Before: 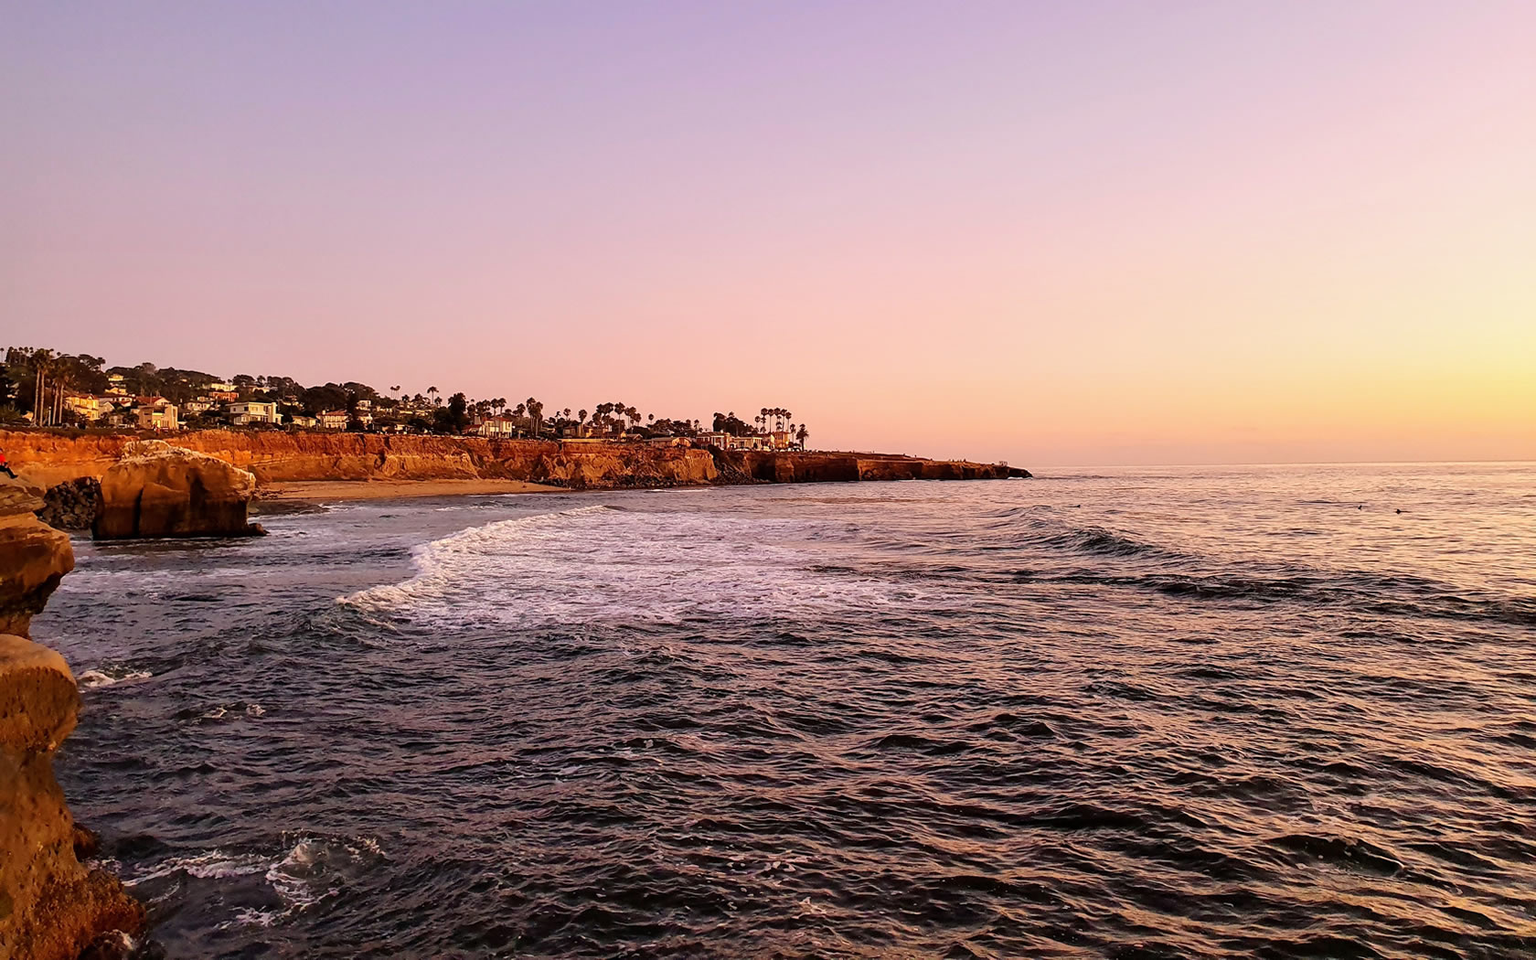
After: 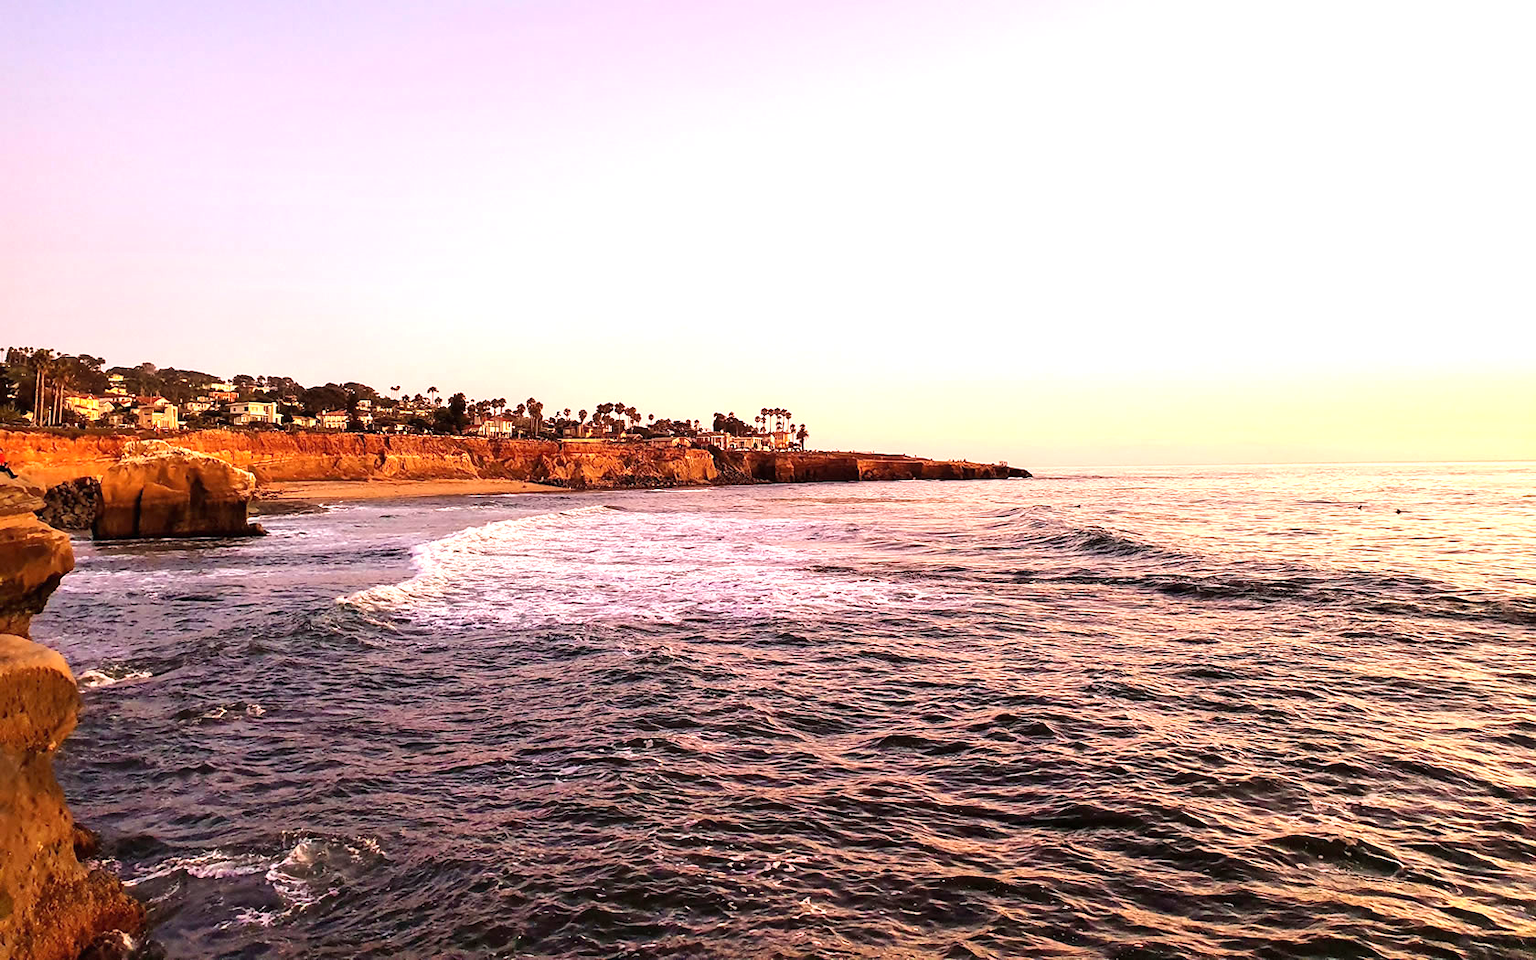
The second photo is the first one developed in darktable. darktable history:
exposure: black level correction 0, exposure 1 EV, compensate highlight preservation false
velvia: on, module defaults
